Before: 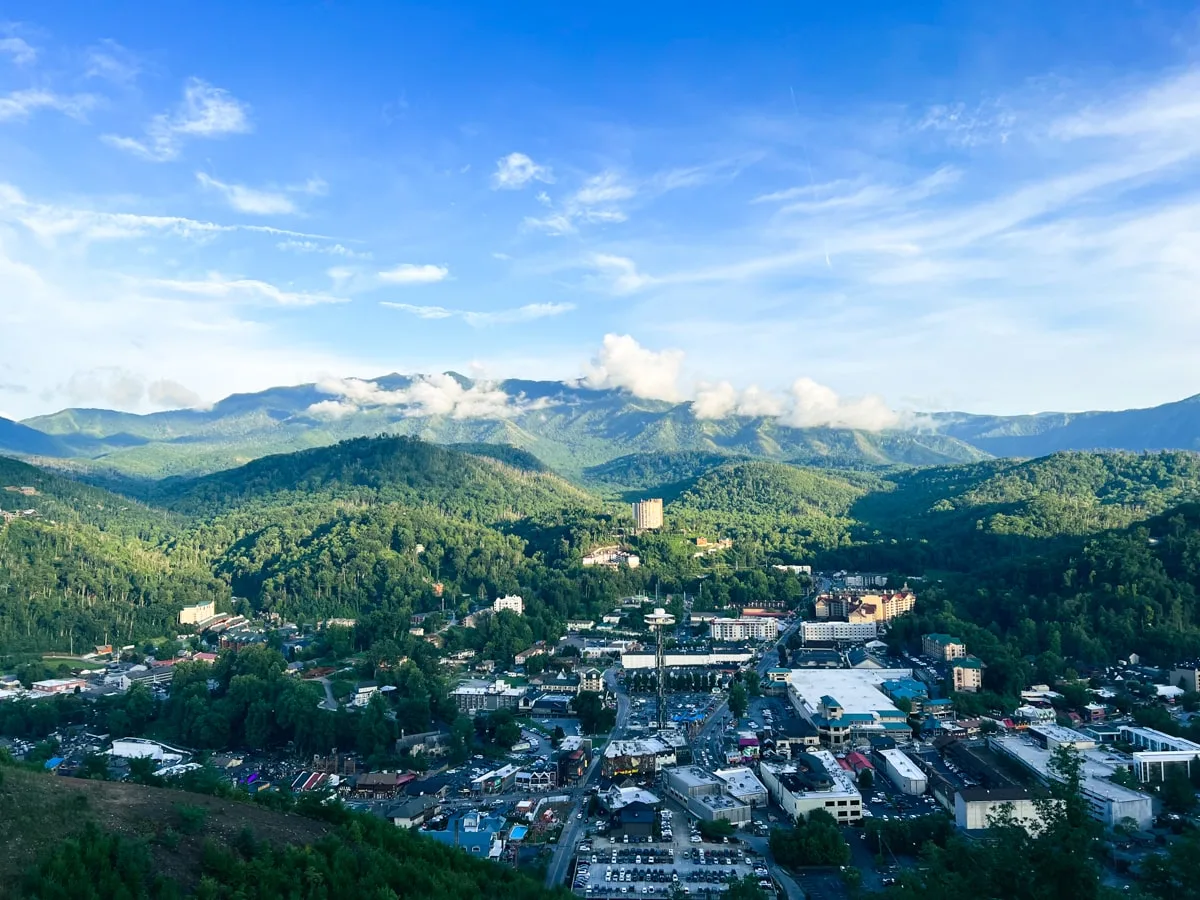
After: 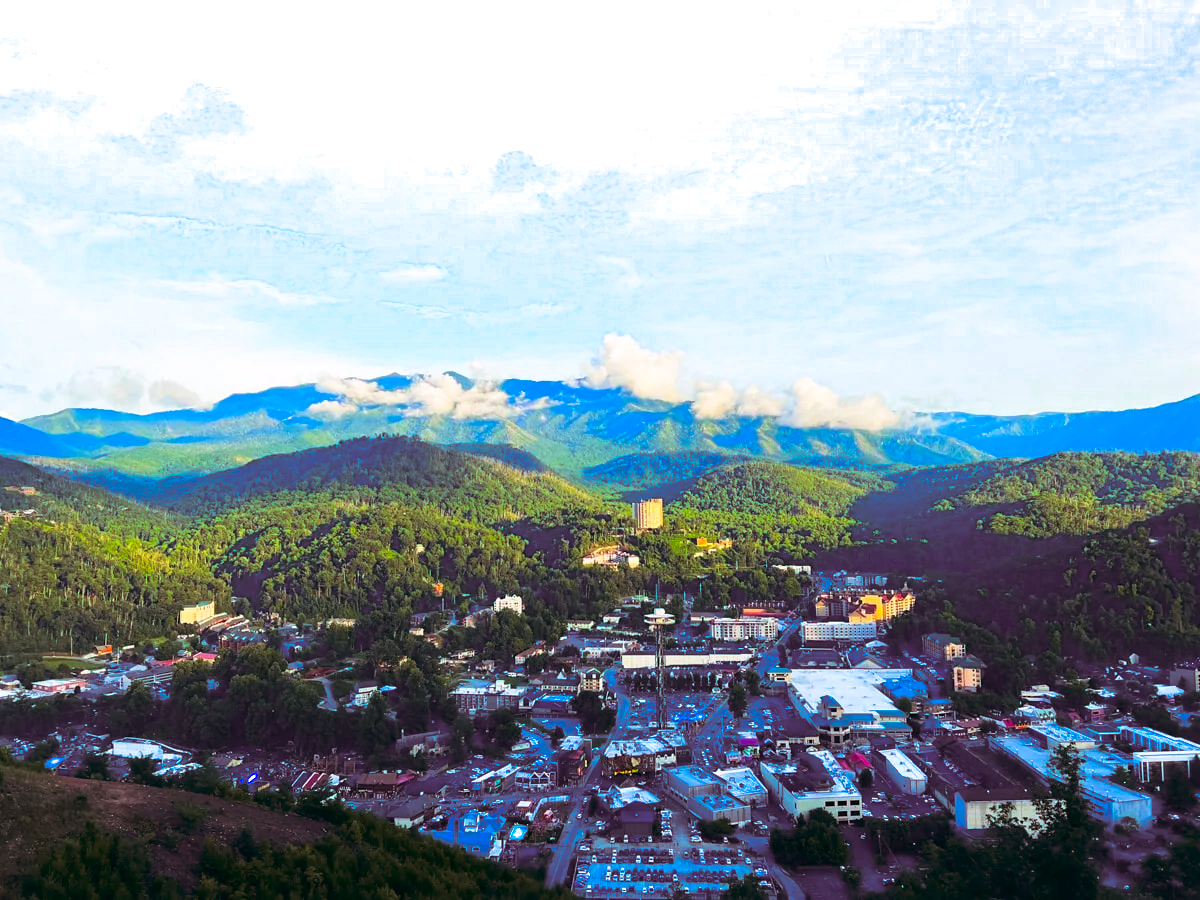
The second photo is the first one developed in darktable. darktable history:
color correction: highlights a* 1.59, highlights b* -1.7, saturation 2.48
split-toning: shadows › hue 360°
color balance: lift [1, 0.998, 1.001, 1.002], gamma [1, 1.02, 1, 0.98], gain [1, 1.02, 1.003, 0.98]
